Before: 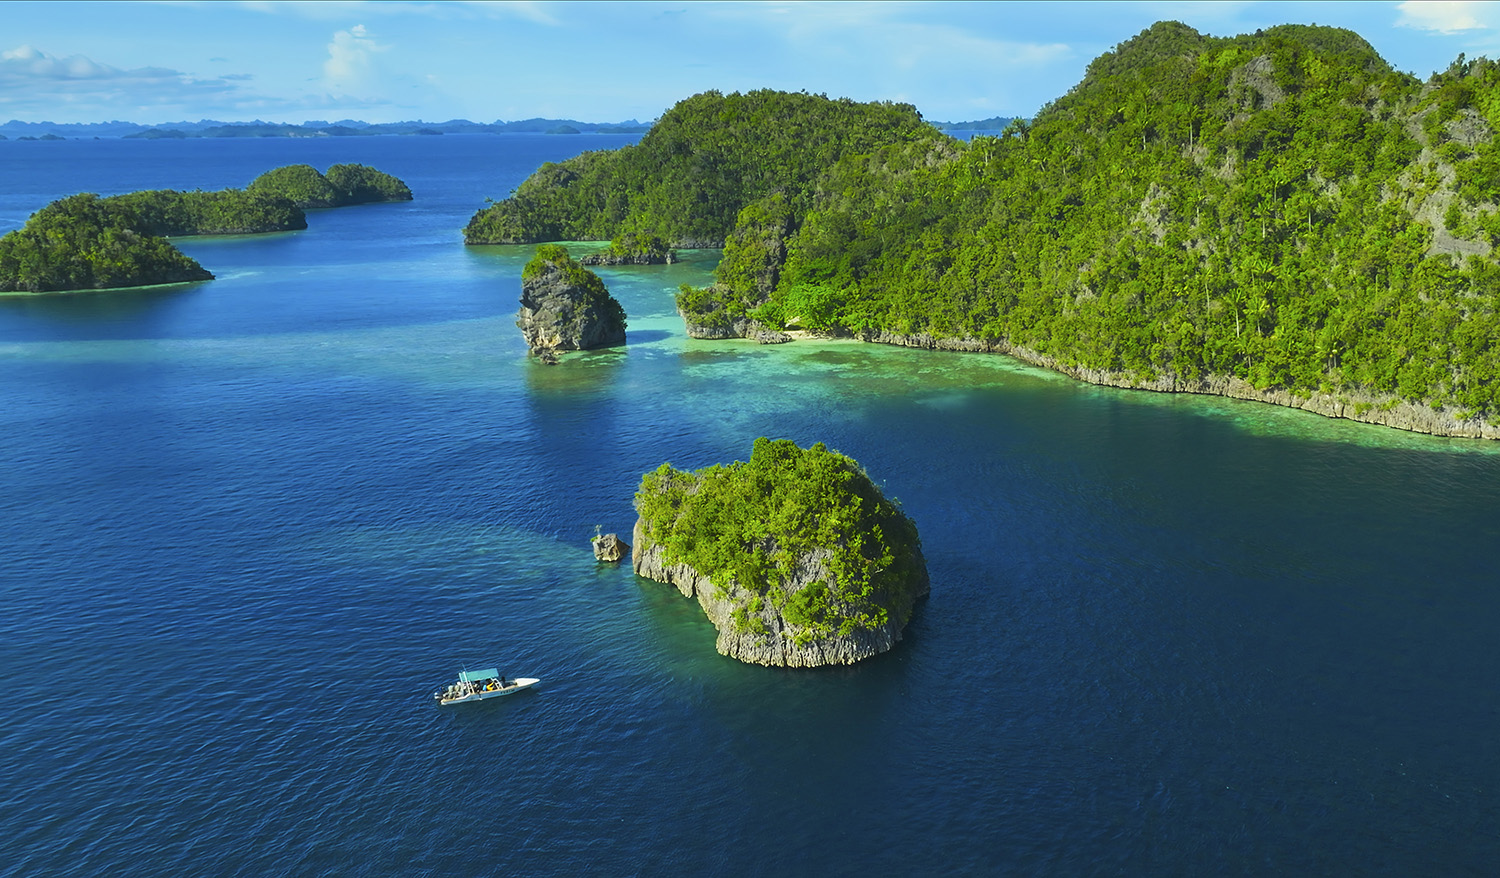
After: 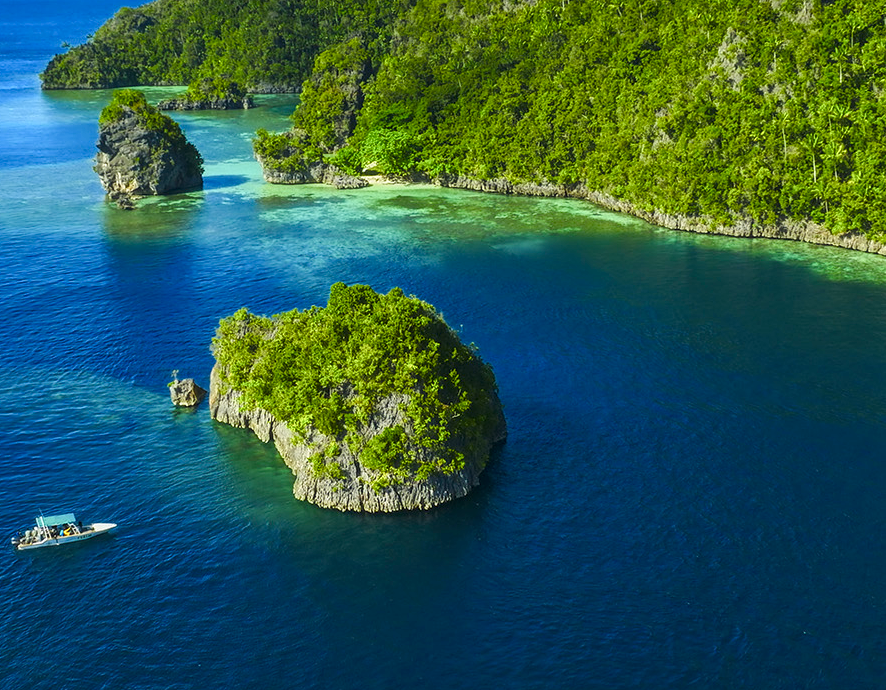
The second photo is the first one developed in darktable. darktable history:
color balance rgb: linear chroma grading › shadows 32%, linear chroma grading › global chroma -2%, linear chroma grading › mid-tones 4%, perceptual saturation grading › global saturation -2%, perceptual saturation grading › highlights -8%, perceptual saturation grading › mid-tones 8%, perceptual saturation grading › shadows 4%, perceptual brilliance grading › highlights 8%, perceptual brilliance grading › mid-tones 4%, perceptual brilliance grading › shadows 2%, global vibrance 16%, saturation formula JzAzBz (2021)
crop and rotate: left 28.256%, top 17.734%, right 12.656%, bottom 3.573%
local contrast: detail 130%
exposure: black level correction 0.001, exposure -0.2 EV, compensate highlight preservation false
